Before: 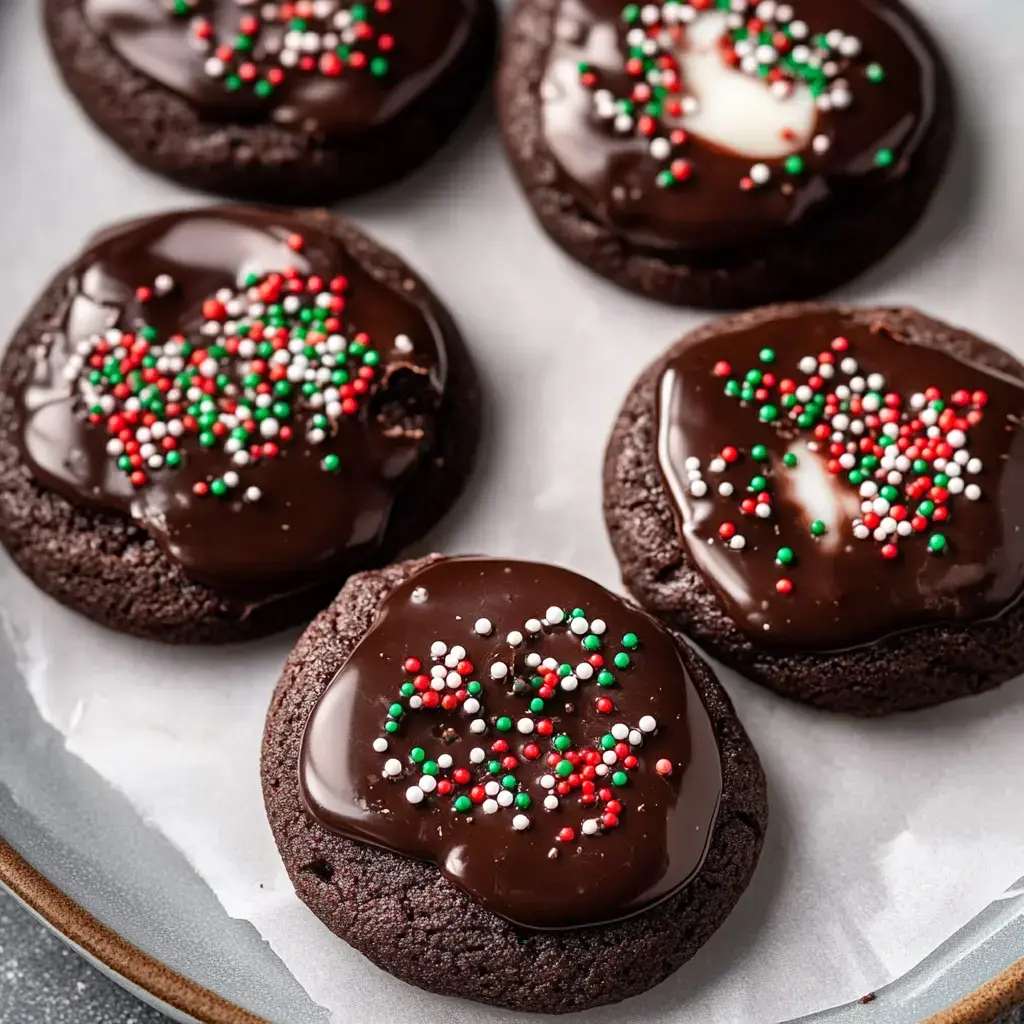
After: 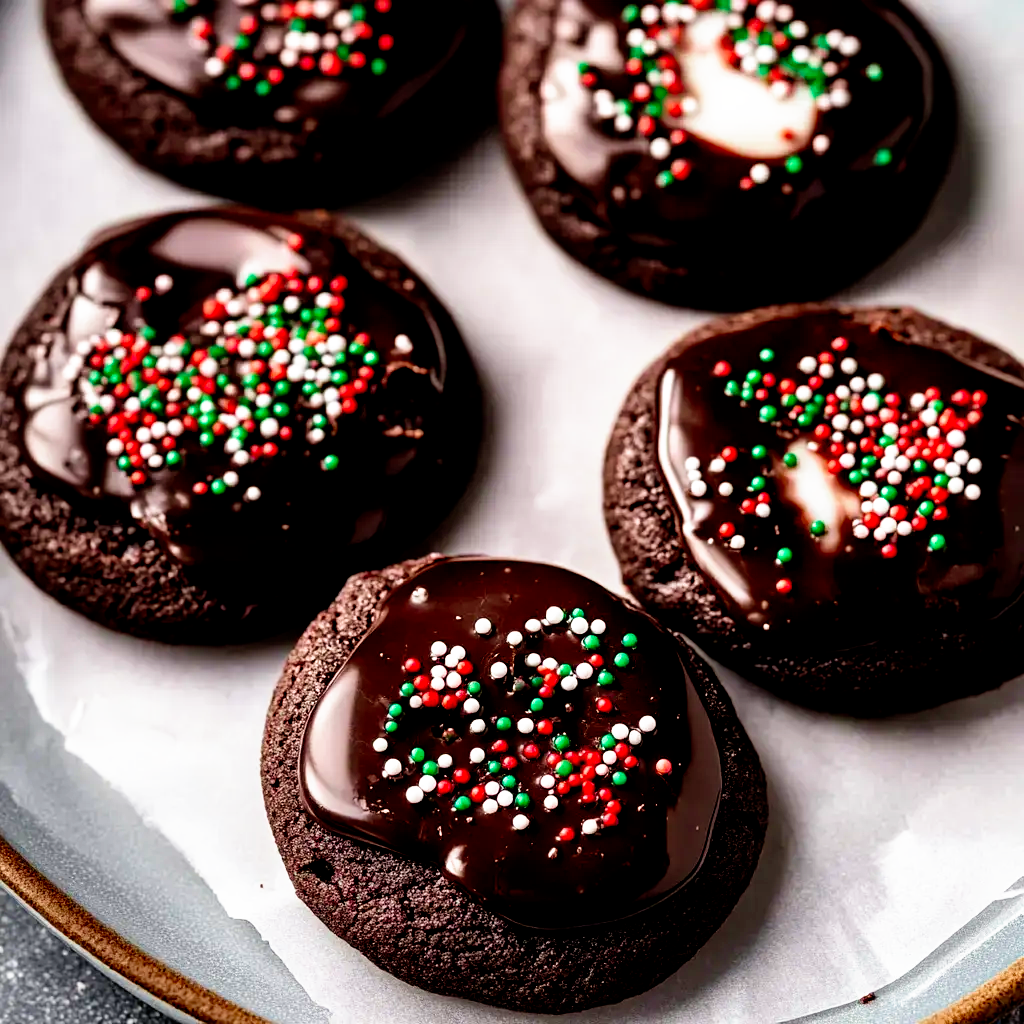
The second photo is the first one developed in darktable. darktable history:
filmic rgb: black relative exposure -5.5 EV, white relative exposure 2.5 EV, threshold 3 EV, target black luminance 0%, hardness 4.51, latitude 67.35%, contrast 1.453, shadows ↔ highlights balance -3.52%, preserve chrominance no, color science v4 (2020), contrast in shadows soft, enable highlight reconstruction true
velvia: on, module defaults
